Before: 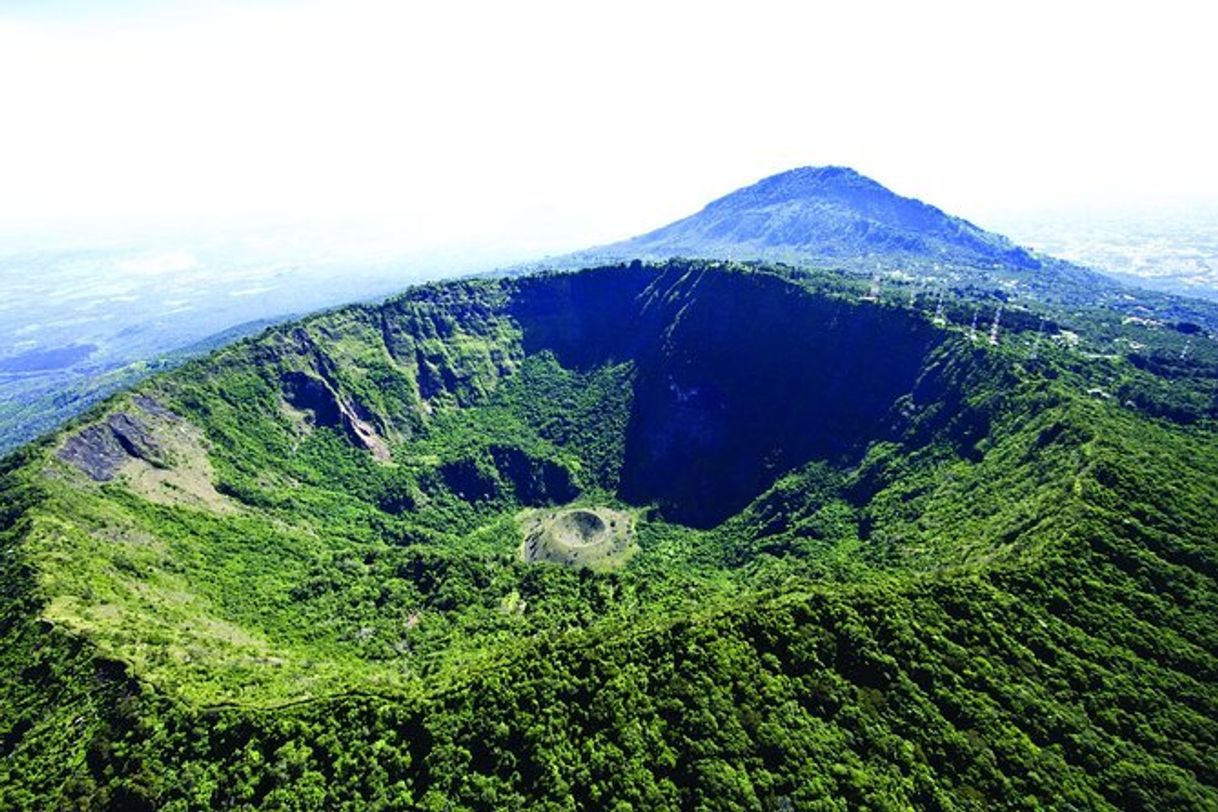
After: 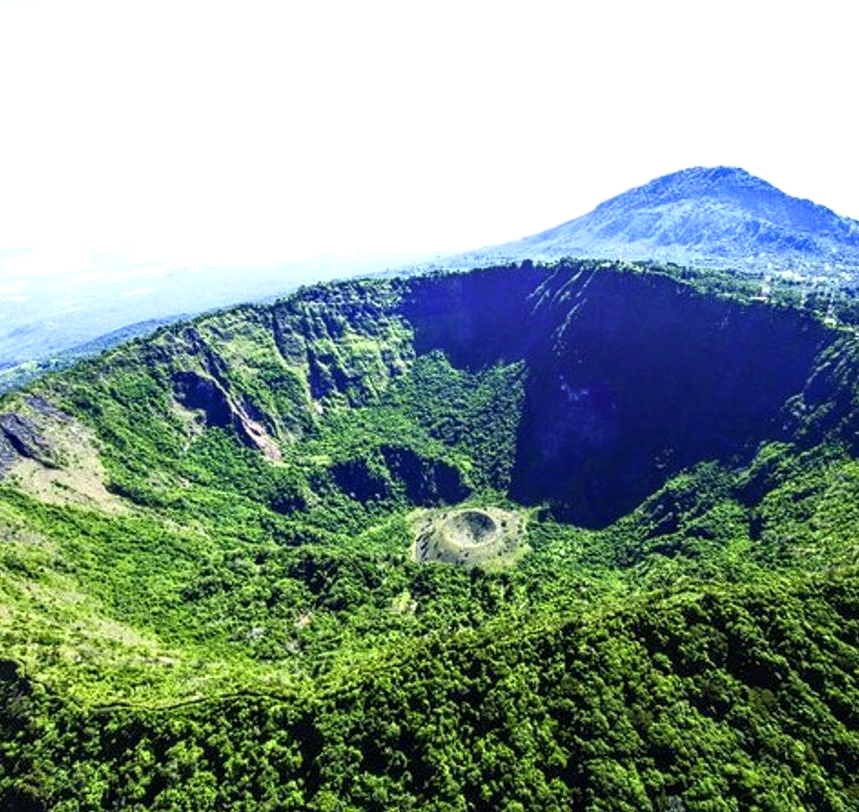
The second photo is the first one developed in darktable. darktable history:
shadows and highlights: shadows 1.58, highlights 40.38
crop and rotate: left 9.022%, right 20.394%
exposure: exposure 0.202 EV, compensate exposure bias true, compensate highlight preservation false
local contrast: on, module defaults
